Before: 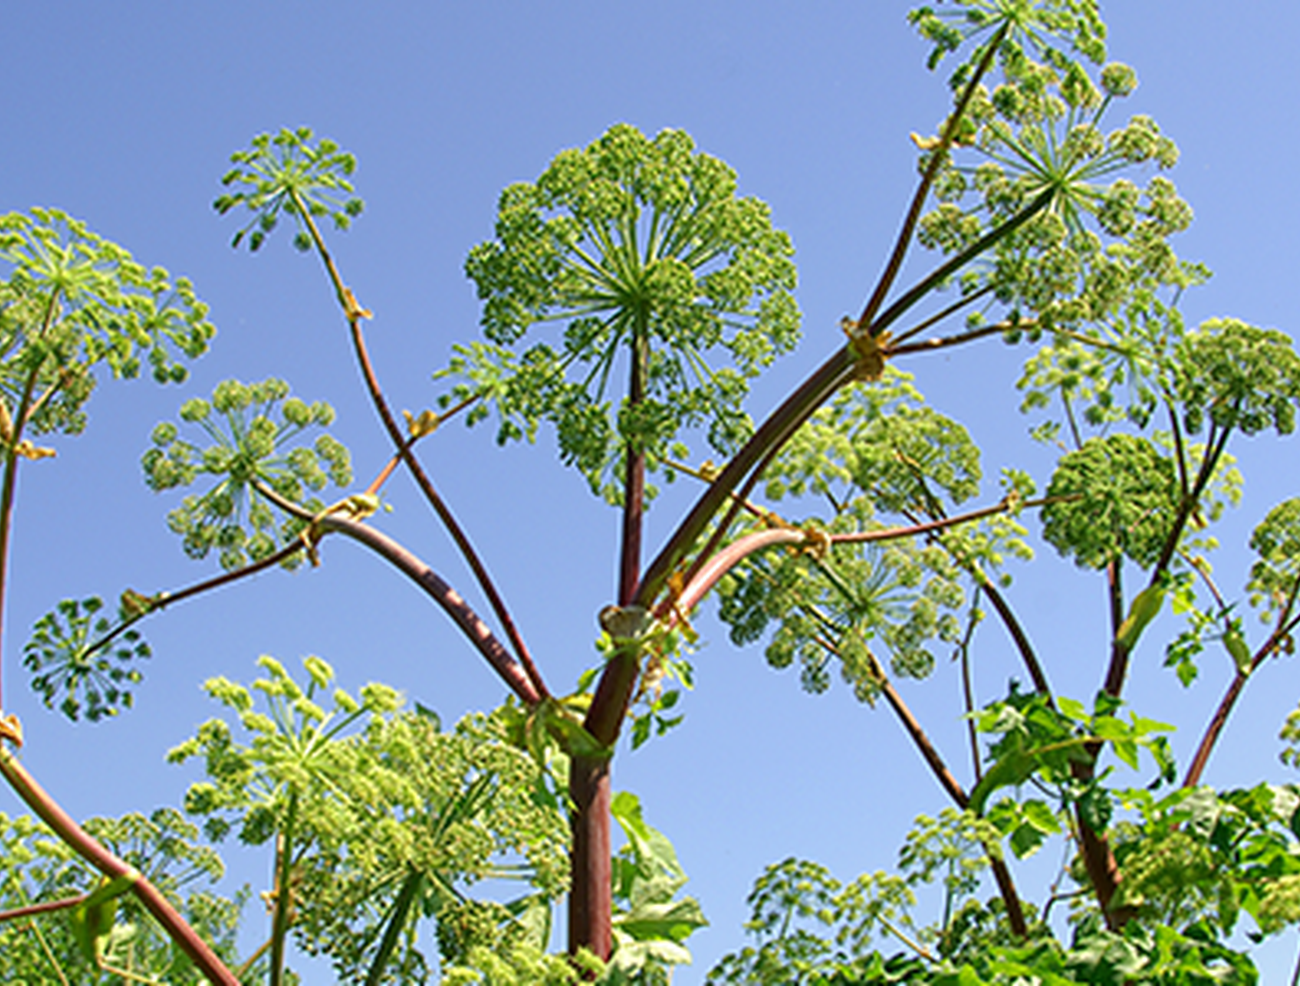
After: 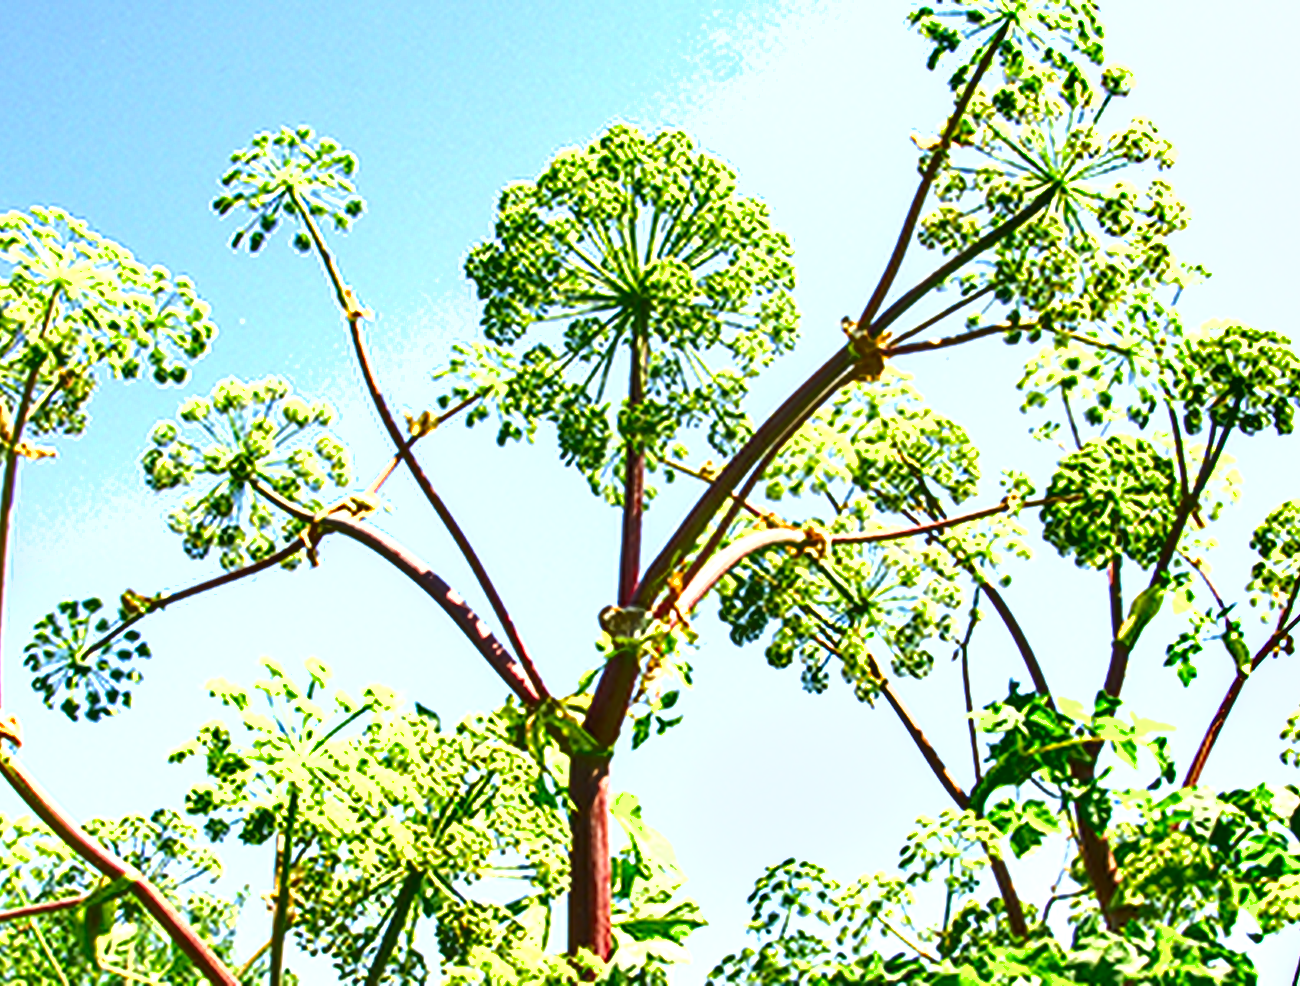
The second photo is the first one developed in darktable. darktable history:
exposure: black level correction 0, exposure 1.451 EV, compensate highlight preservation false
shadows and highlights: low approximation 0.01, soften with gaussian
local contrast: detail 130%
